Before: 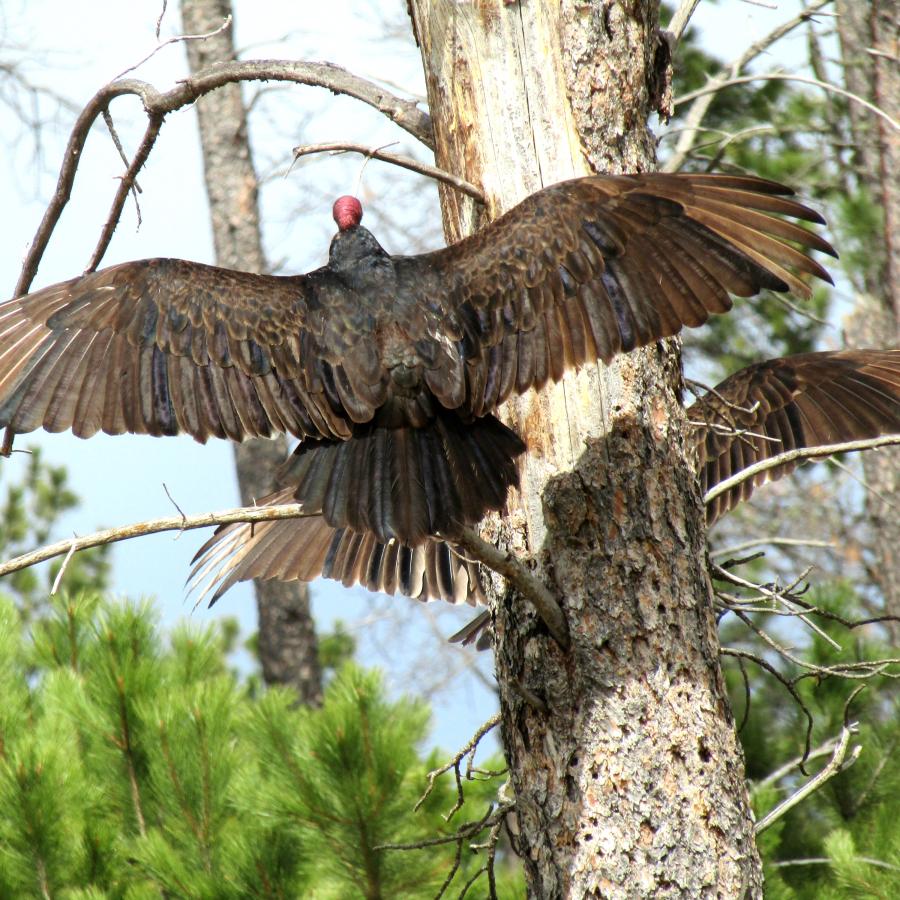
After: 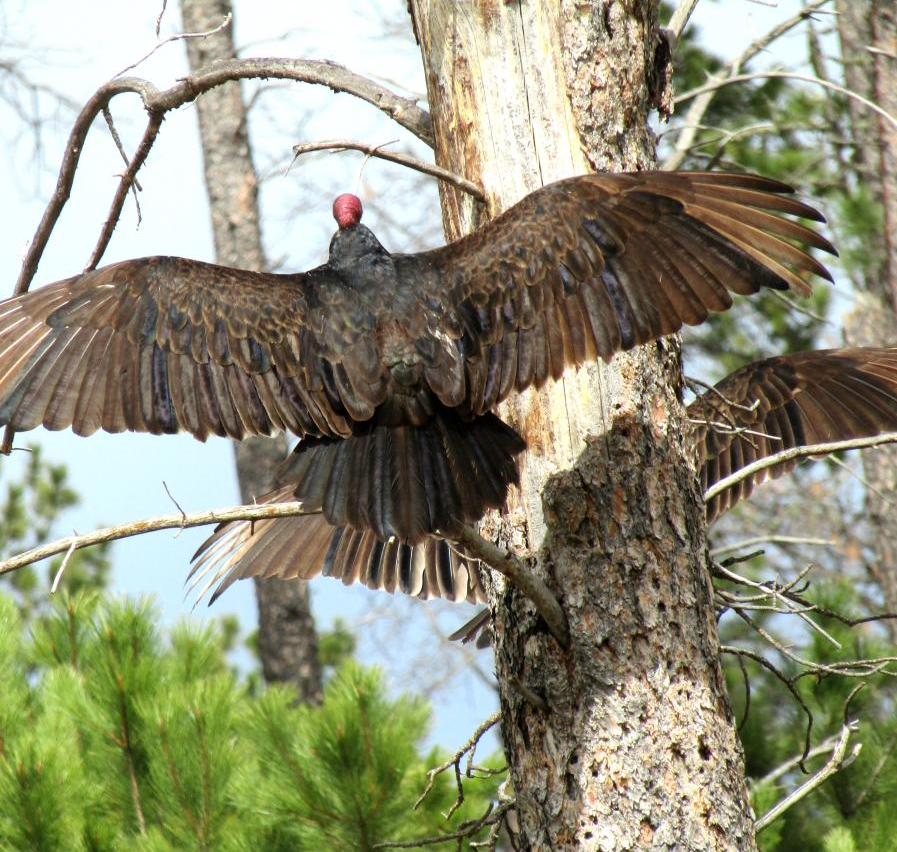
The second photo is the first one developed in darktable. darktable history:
crop: top 0.255%, right 0.262%, bottom 5.036%
